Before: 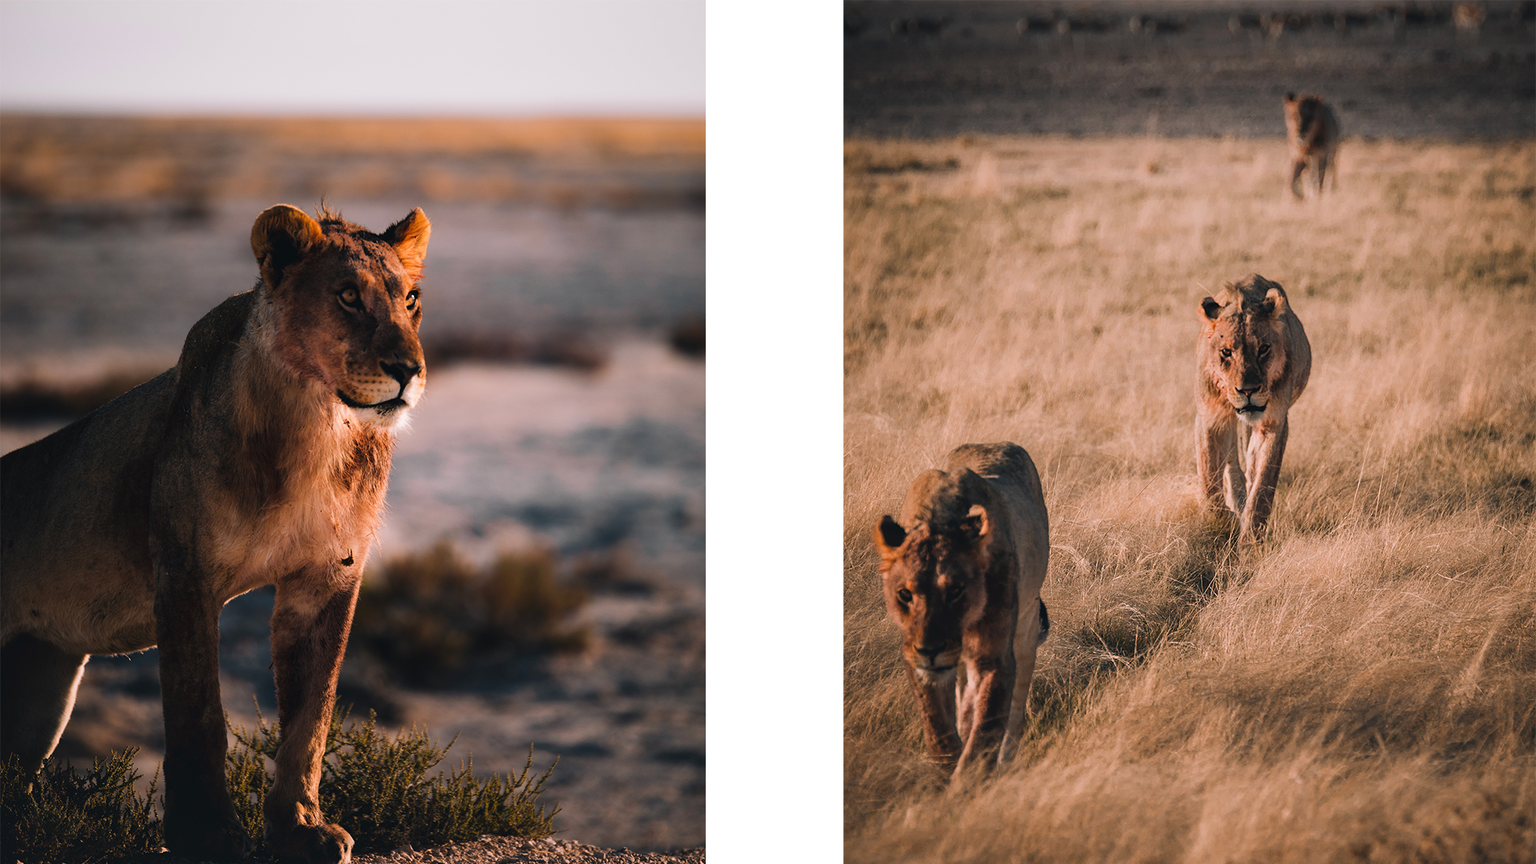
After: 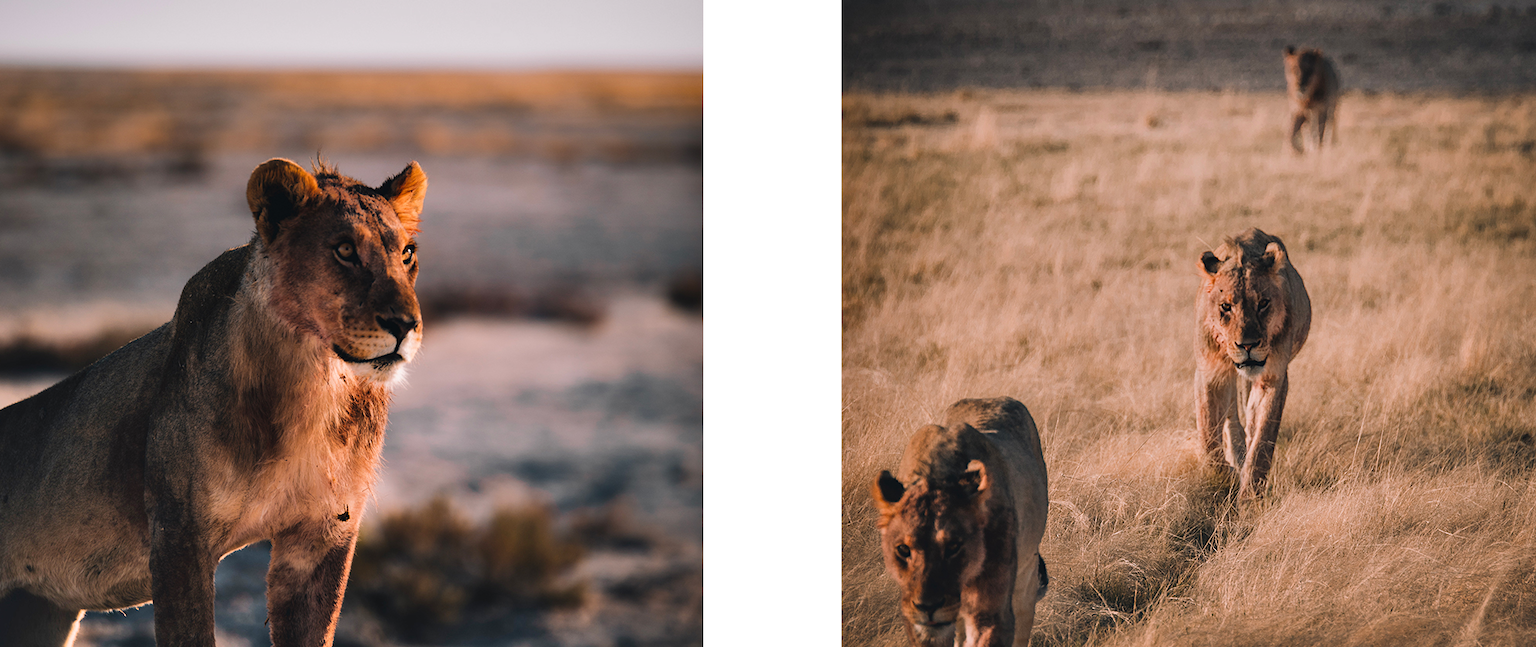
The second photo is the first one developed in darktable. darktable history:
shadows and highlights: shadows 60, soften with gaussian
crop: left 0.387%, top 5.469%, bottom 19.809%
